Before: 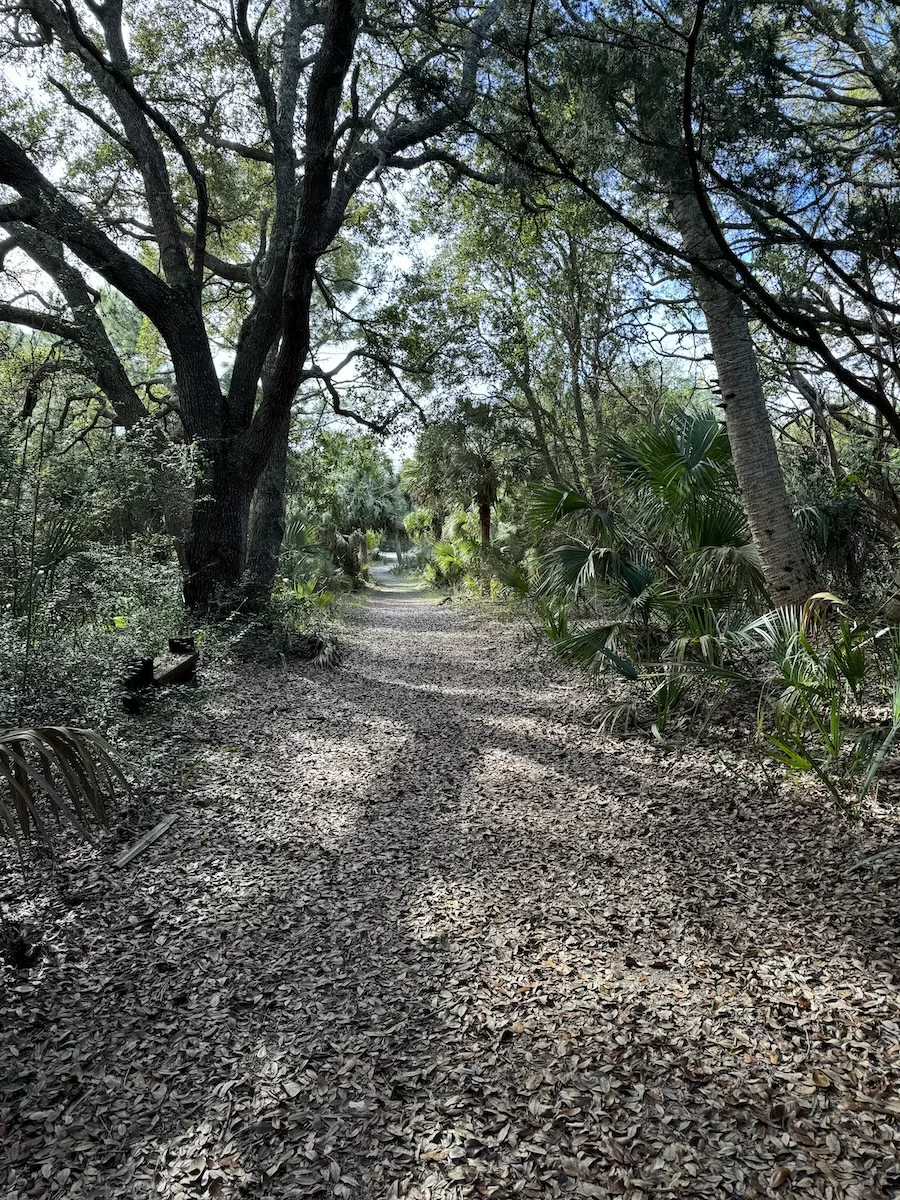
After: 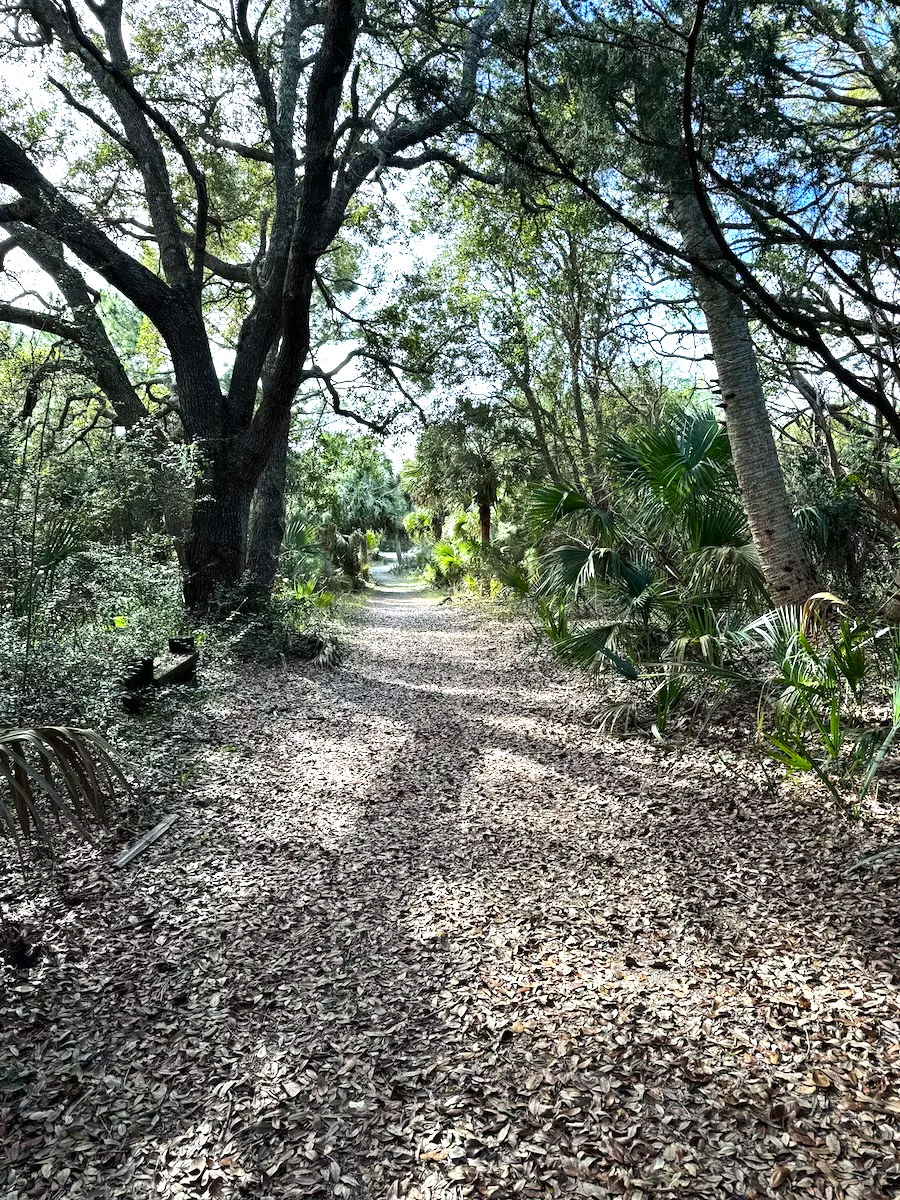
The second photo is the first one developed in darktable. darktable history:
exposure: black level correction 0, exposure 0.5 EV, compensate exposure bias true, compensate highlight preservation false
tone equalizer: -8 EV -0.403 EV, -7 EV -0.402 EV, -6 EV -0.311 EV, -5 EV -0.246 EV, -3 EV 0.23 EV, -2 EV 0.337 EV, -1 EV 0.394 EV, +0 EV 0.405 EV, edges refinement/feathering 500, mask exposure compensation -1.57 EV, preserve details no
contrast brightness saturation: saturation 0.097
